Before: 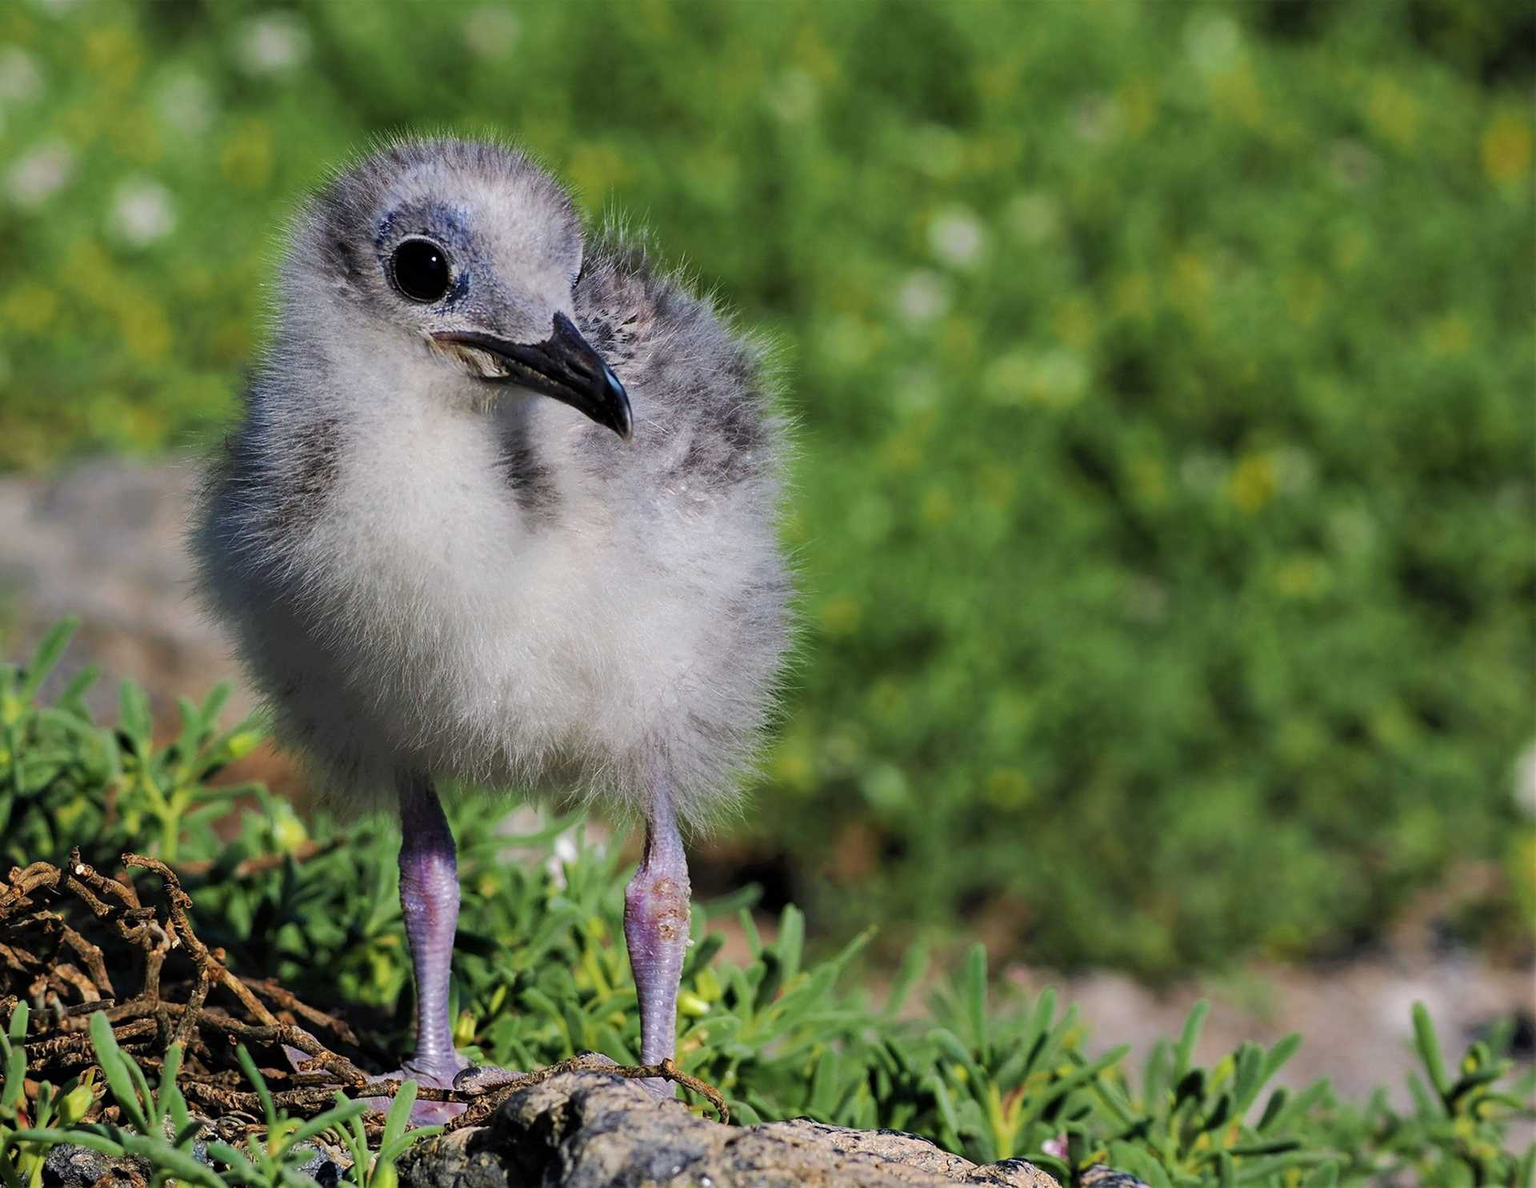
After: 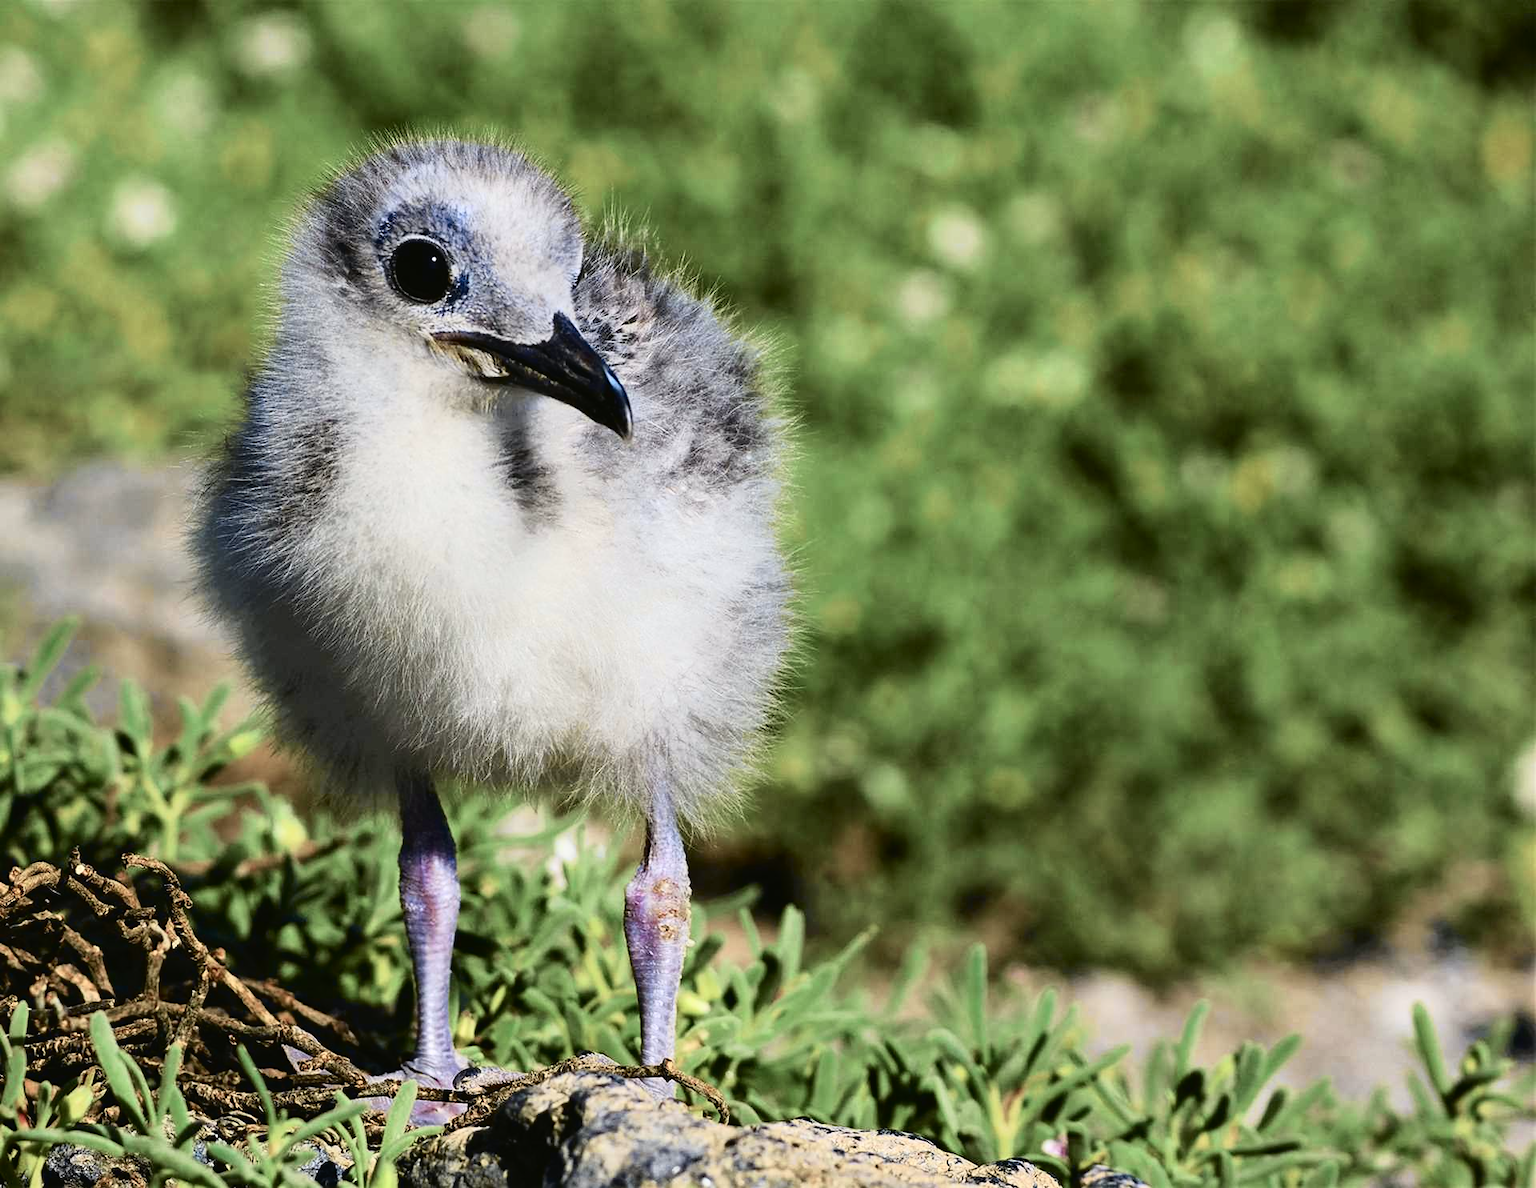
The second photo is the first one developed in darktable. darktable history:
tone curve: curves: ch0 [(0, 0.023) (0.087, 0.065) (0.184, 0.168) (0.45, 0.54) (0.57, 0.683) (0.706, 0.841) (0.877, 0.948) (1, 0.984)]; ch1 [(0, 0) (0.388, 0.369) (0.447, 0.447) (0.505, 0.5) (0.534, 0.528) (0.57, 0.571) (0.592, 0.602) (0.644, 0.663) (1, 1)]; ch2 [(0, 0) (0.314, 0.223) (0.427, 0.405) (0.492, 0.496) (0.524, 0.547) (0.534, 0.57) (0.583, 0.605) (0.673, 0.667) (1, 1)], color space Lab, independent channels, preserve colors none
contrast brightness saturation: contrast 0.11, saturation -0.17
